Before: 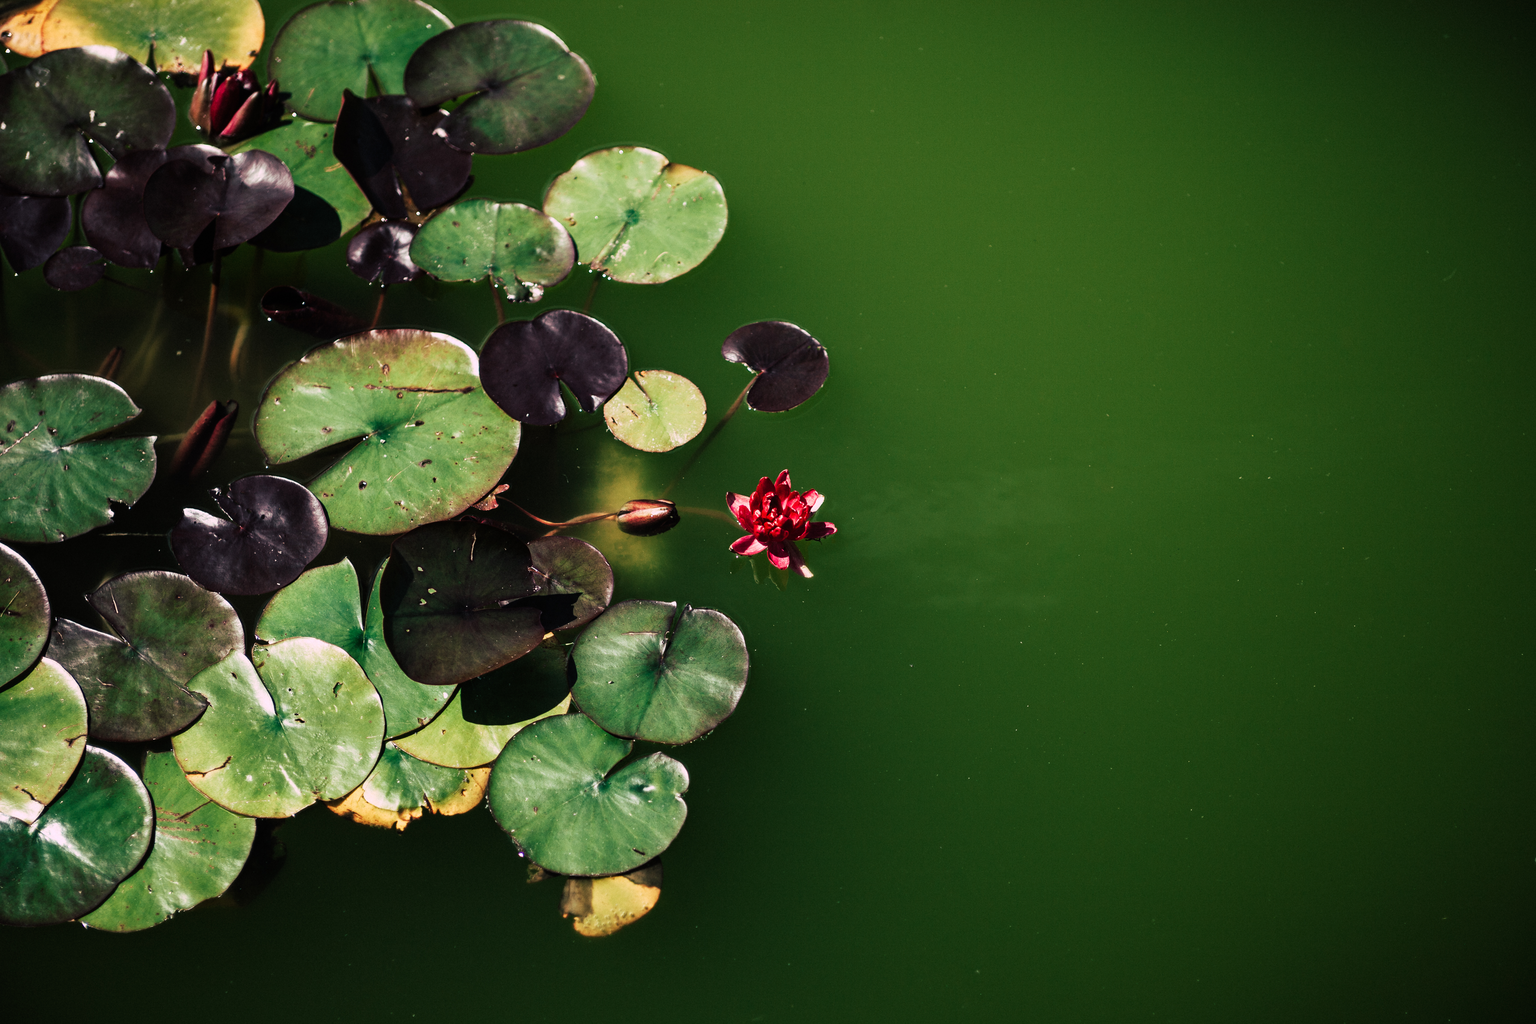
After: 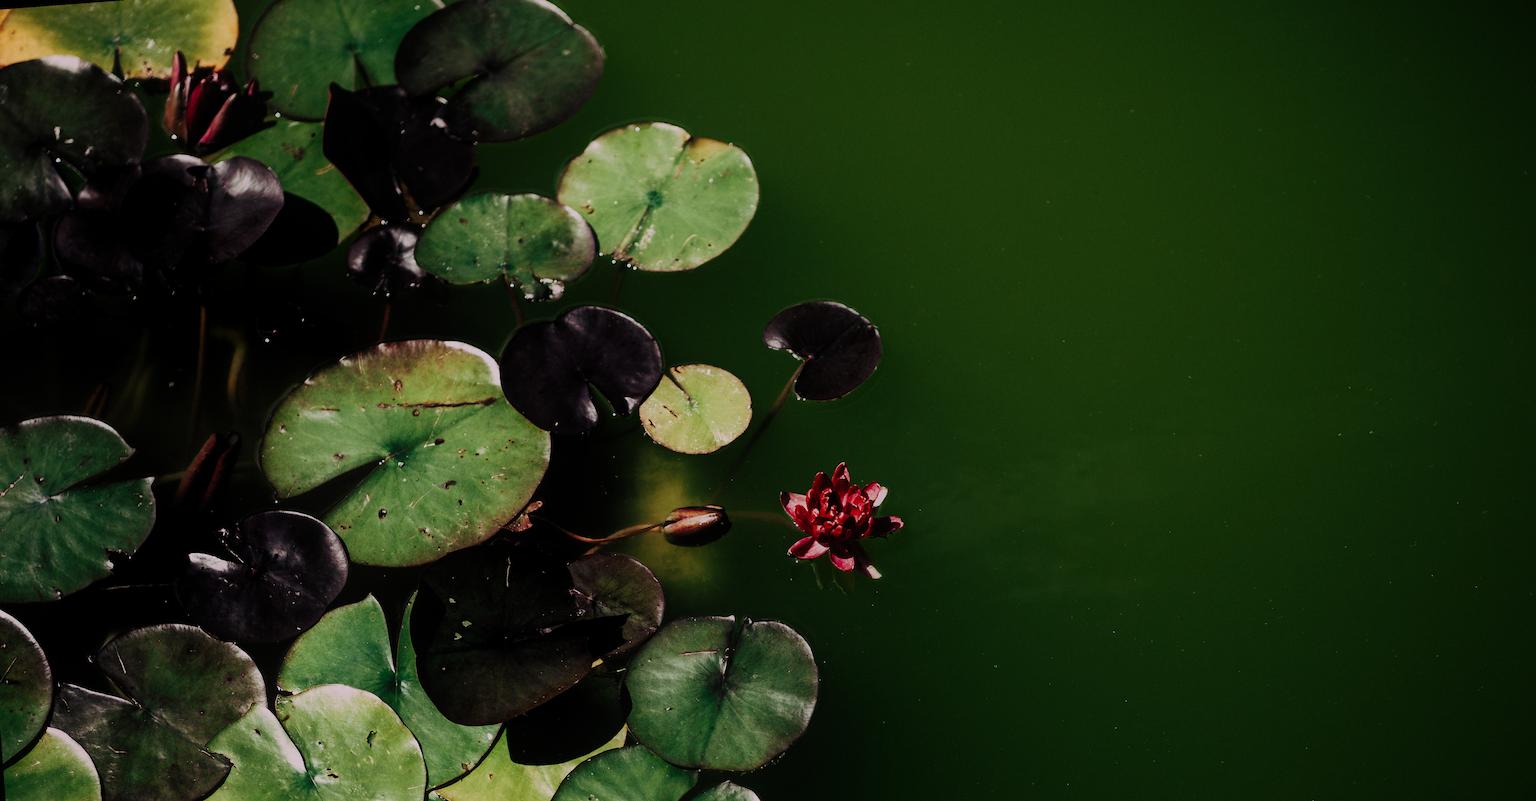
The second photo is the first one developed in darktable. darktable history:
contrast equalizer: octaves 7, y [[0.6 ×6], [0.55 ×6], [0 ×6], [0 ×6], [0 ×6]], mix -0.3
crop: left 3.015%, top 8.969%, right 9.647%, bottom 26.457%
levels: levels [0.012, 0.367, 0.697]
rotate and perspective: rotation -4.25°, automatic cropping off
tone equalizer: -8 EV -2 EV, -7 EV -2 EV, -6 EV -2 EV, -5 EV -2 EV, -4 EV -2 EV, -3 EV -2 EV, -2 EV -2 EV, -1 EV -1.63 EV, +0 EV -2 EV
